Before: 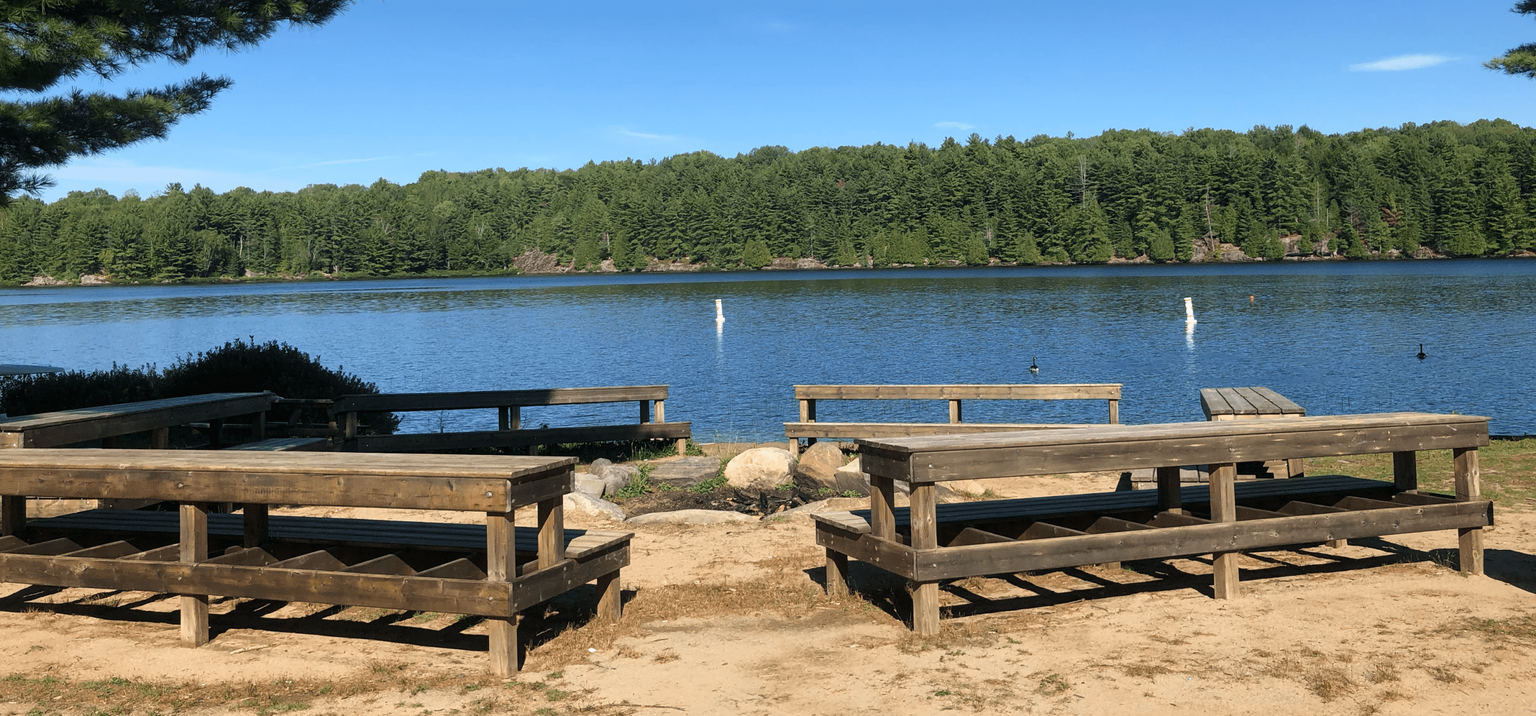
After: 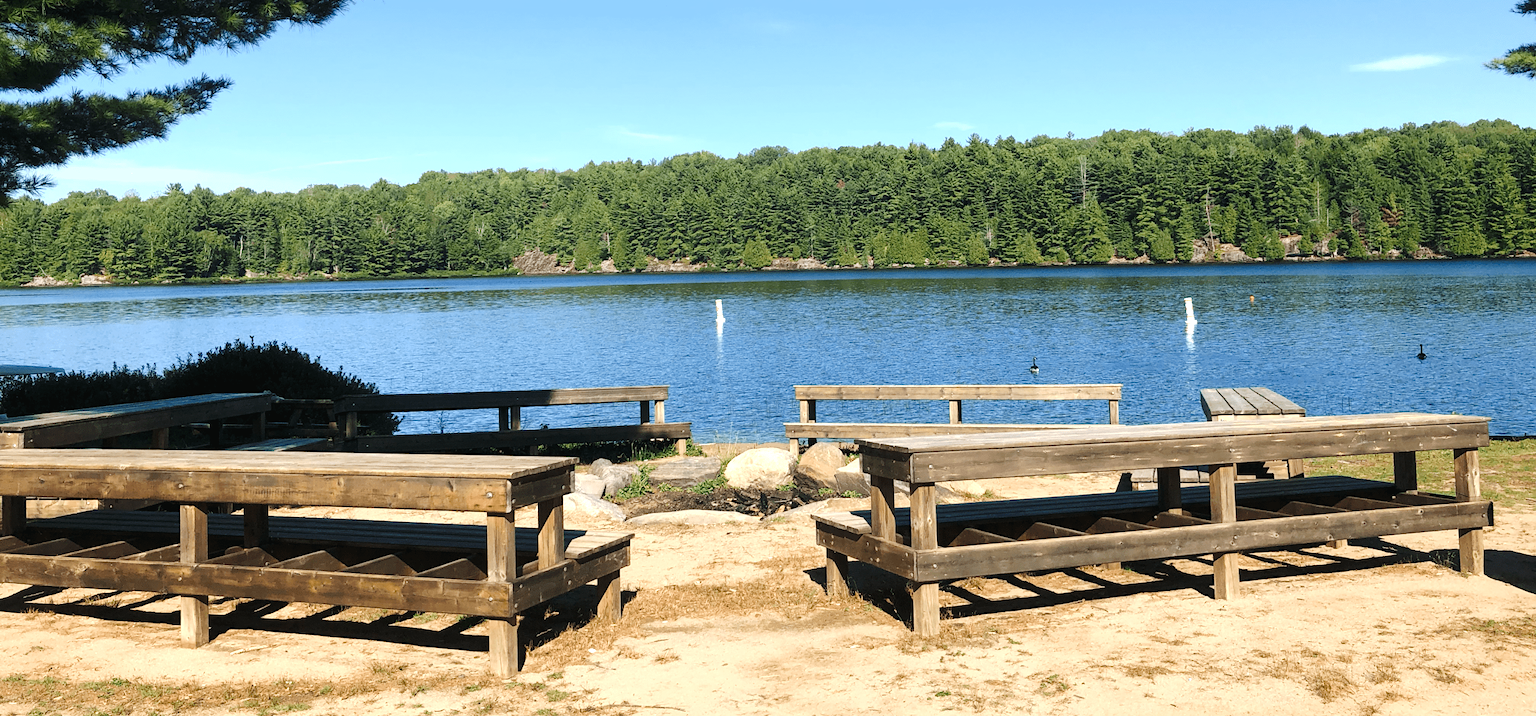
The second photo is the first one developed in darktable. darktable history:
exposure: black level correction 0, exposure 0.6 EV, compensate highlight preservation false
tone curve: curves: ch0 [(0, 0) (0.003, 0.018) (0.011, 0.019) (0.025, 0.024) (0.044, 0.037) (0.069, 0.053) (0.1, 0.075) (0.136, 0.105) (0.177, 0.136) (0.224, 0.179) (0.277, 0.244) (0.335, 0.319) (0.399, 0.4) (0.468, 0.495) (0.543, 0.58) (0.623, 0.671) (0.709, 0.757) (0.801, 0.838) (0.898, 0.913) (1, 1)], preserve colors none
